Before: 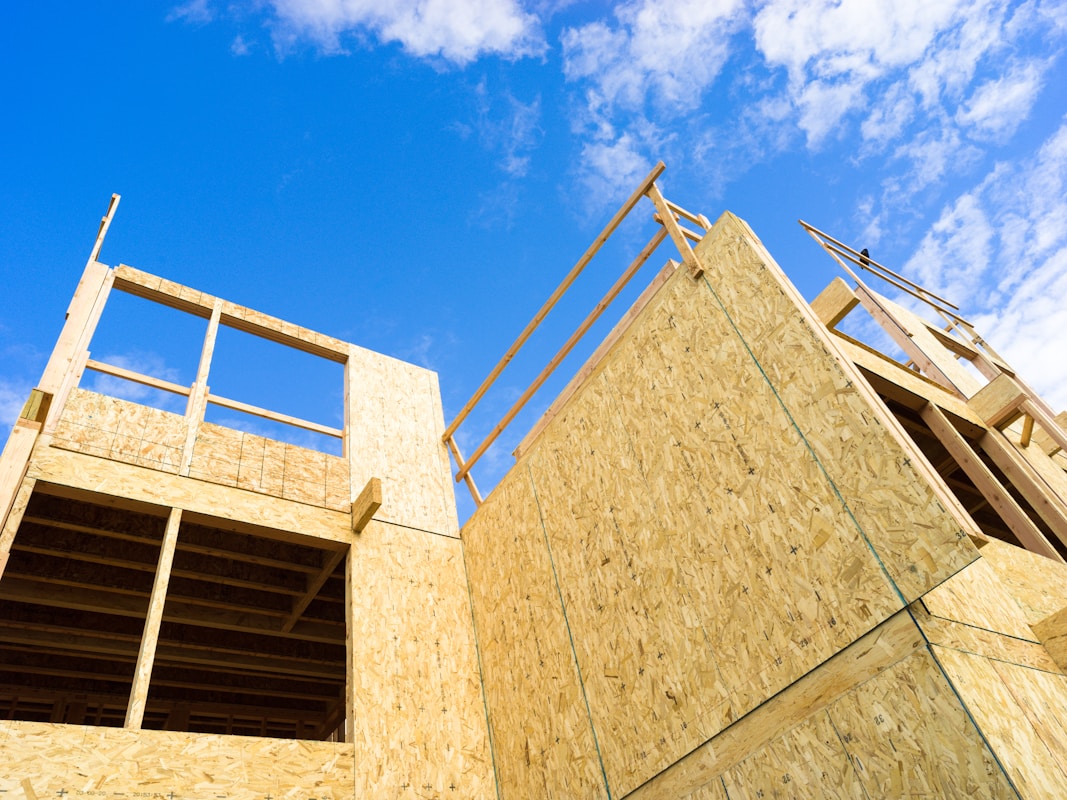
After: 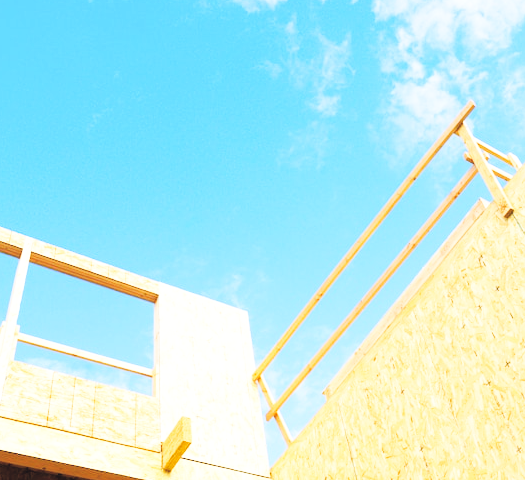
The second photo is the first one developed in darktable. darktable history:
contrast brightness saturation: brightness 0.28
crop: left 17.835%, top 7.675%, right 32.881%, bottom 32.213%
base curve: curves: ch0 [(0, 0.003) (0.001, 0.002) (0.006, 0.004) (0.02, 0.022) (0.048, 0.086) (0.094, 0.234) (0.162, 0.431) (0.258, 0.629) (0.385, 0.8) (0.548, 0.918) (0.751, 0.988) (1, 1)], preserve colors none
